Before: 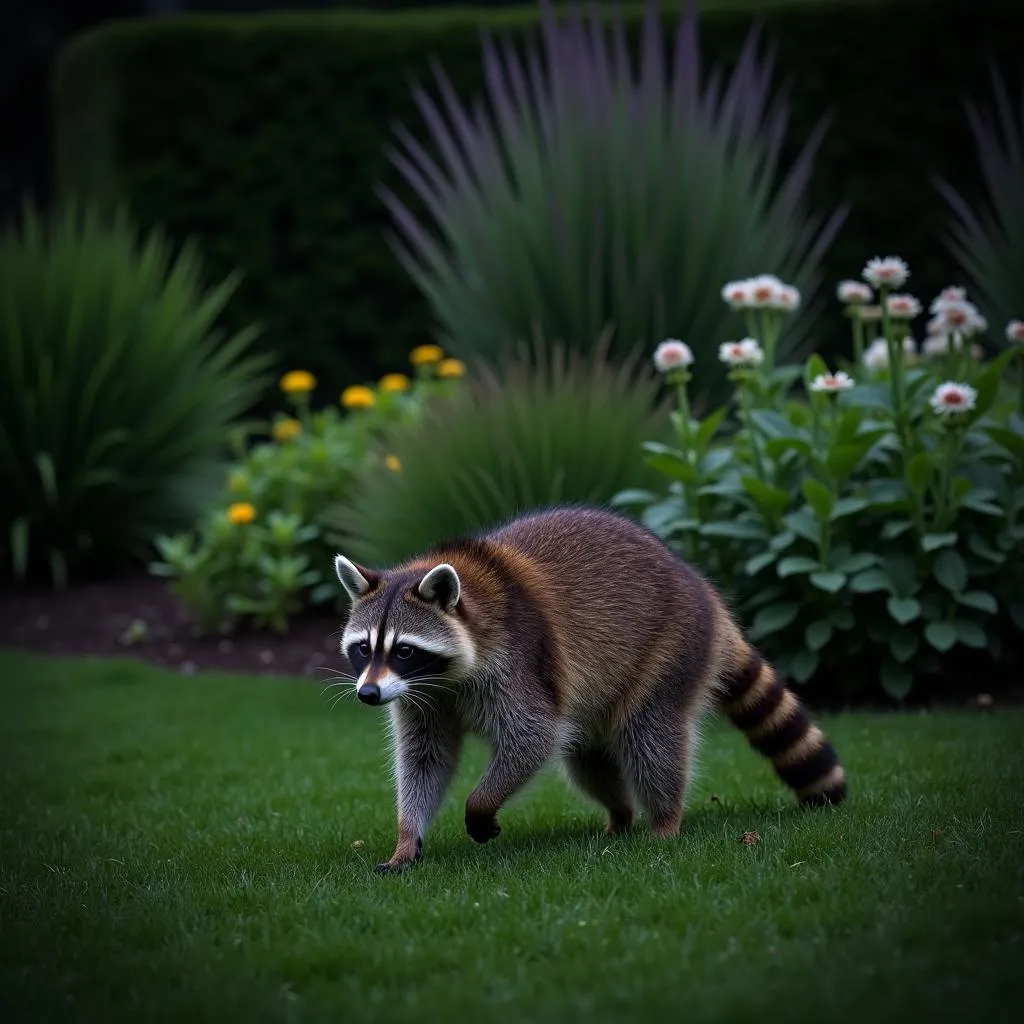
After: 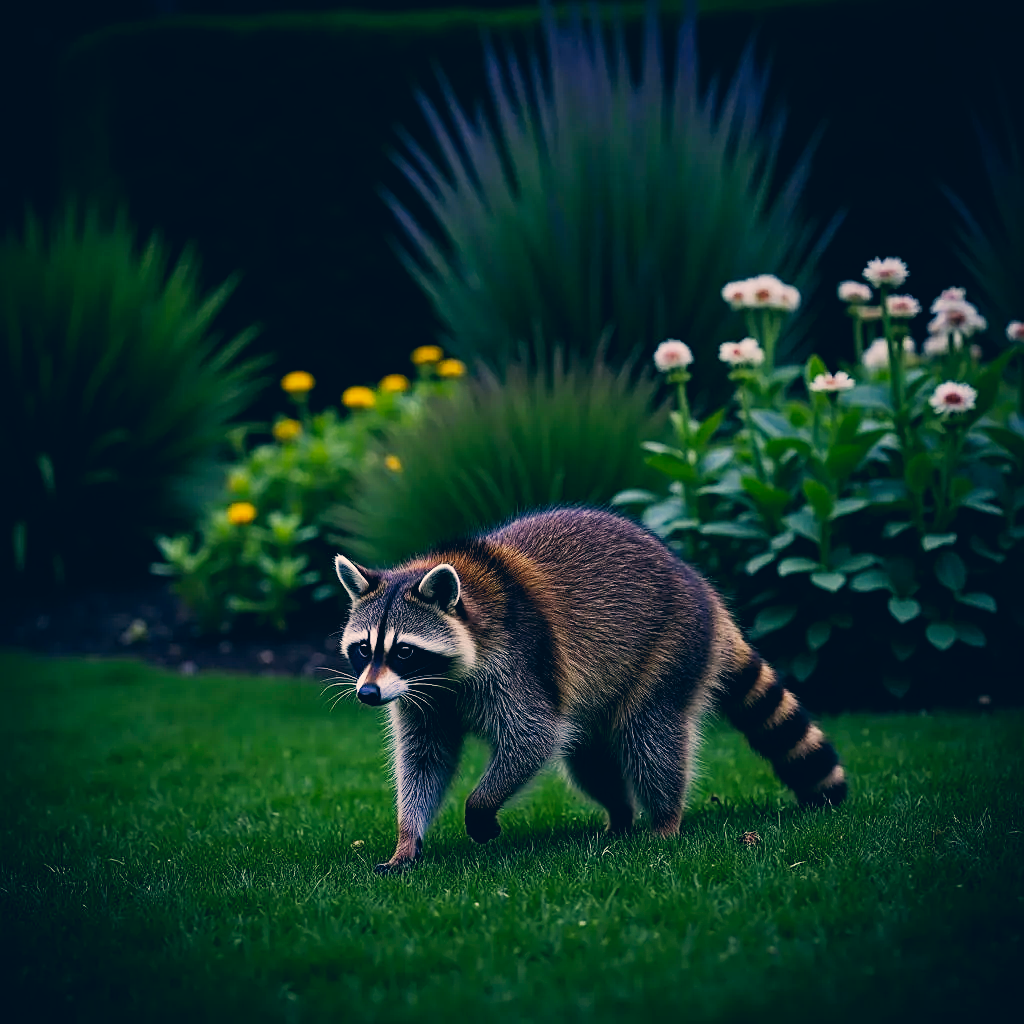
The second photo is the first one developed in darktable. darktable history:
sharpen: on, module defaults
color correction: highlights a* 10.33, highlights b* 13.9, shadows a* -10.17, shadows b* -14.9
tone curve: curves: ch0 [(0, 0.017) (0.091, 0.04) (0.296, 0.276) (0.439, 0.482) (0.64, 0.729) (0.785, 0.817) (0.995, 0.917)]; ch1 [(0, 0) (0.384, 0.365) (0.463, 0.447) (0.486, 0.474) (0.503, 0.497) (0.526, 0.52) (0.555, 0.564) (0.578, 0.589) (0.638, 0.66) (0.766, 0.773) (1, 1)]; ch2 [(0, 0) (0.374, 0.344) (0.446, 0.443) (0.501, 0.509) (0.528, 0.522) (0.569, 0.593) (0.61, 0.646) (0.666, 0.688) (1, 1)], preserve colors none
